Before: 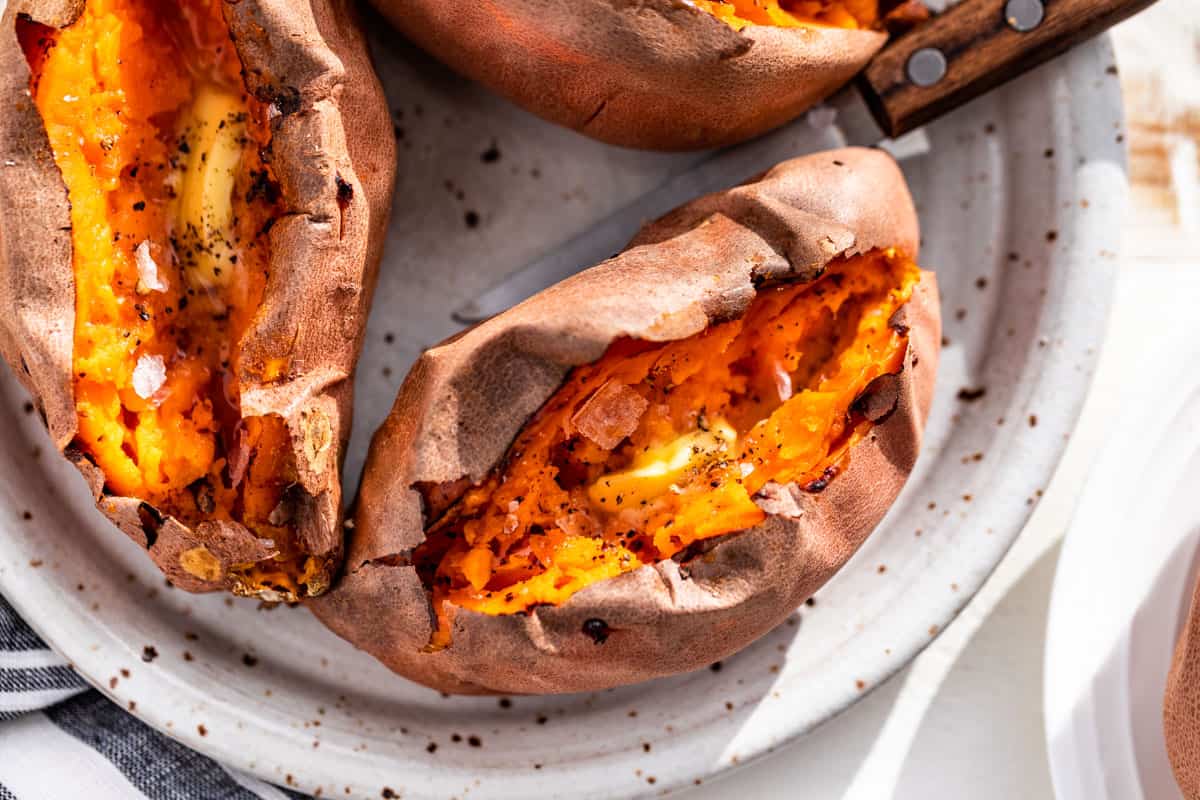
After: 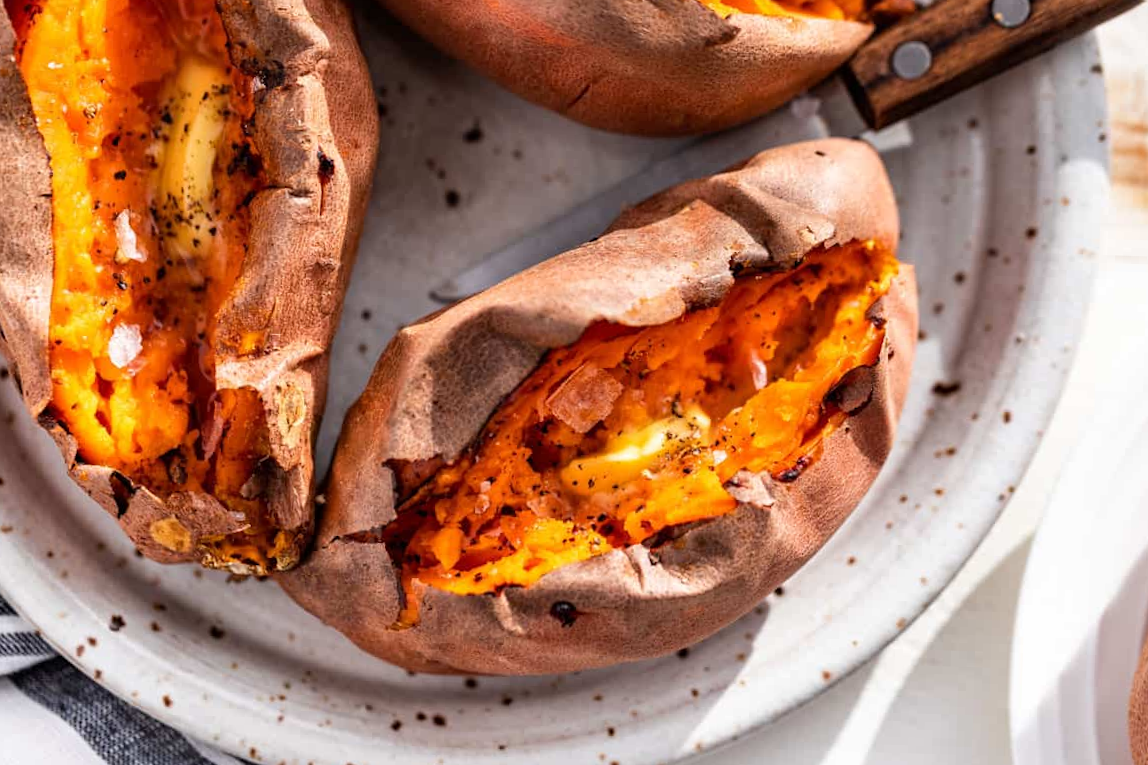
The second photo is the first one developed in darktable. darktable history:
crop and rotate: angle -1.74°
